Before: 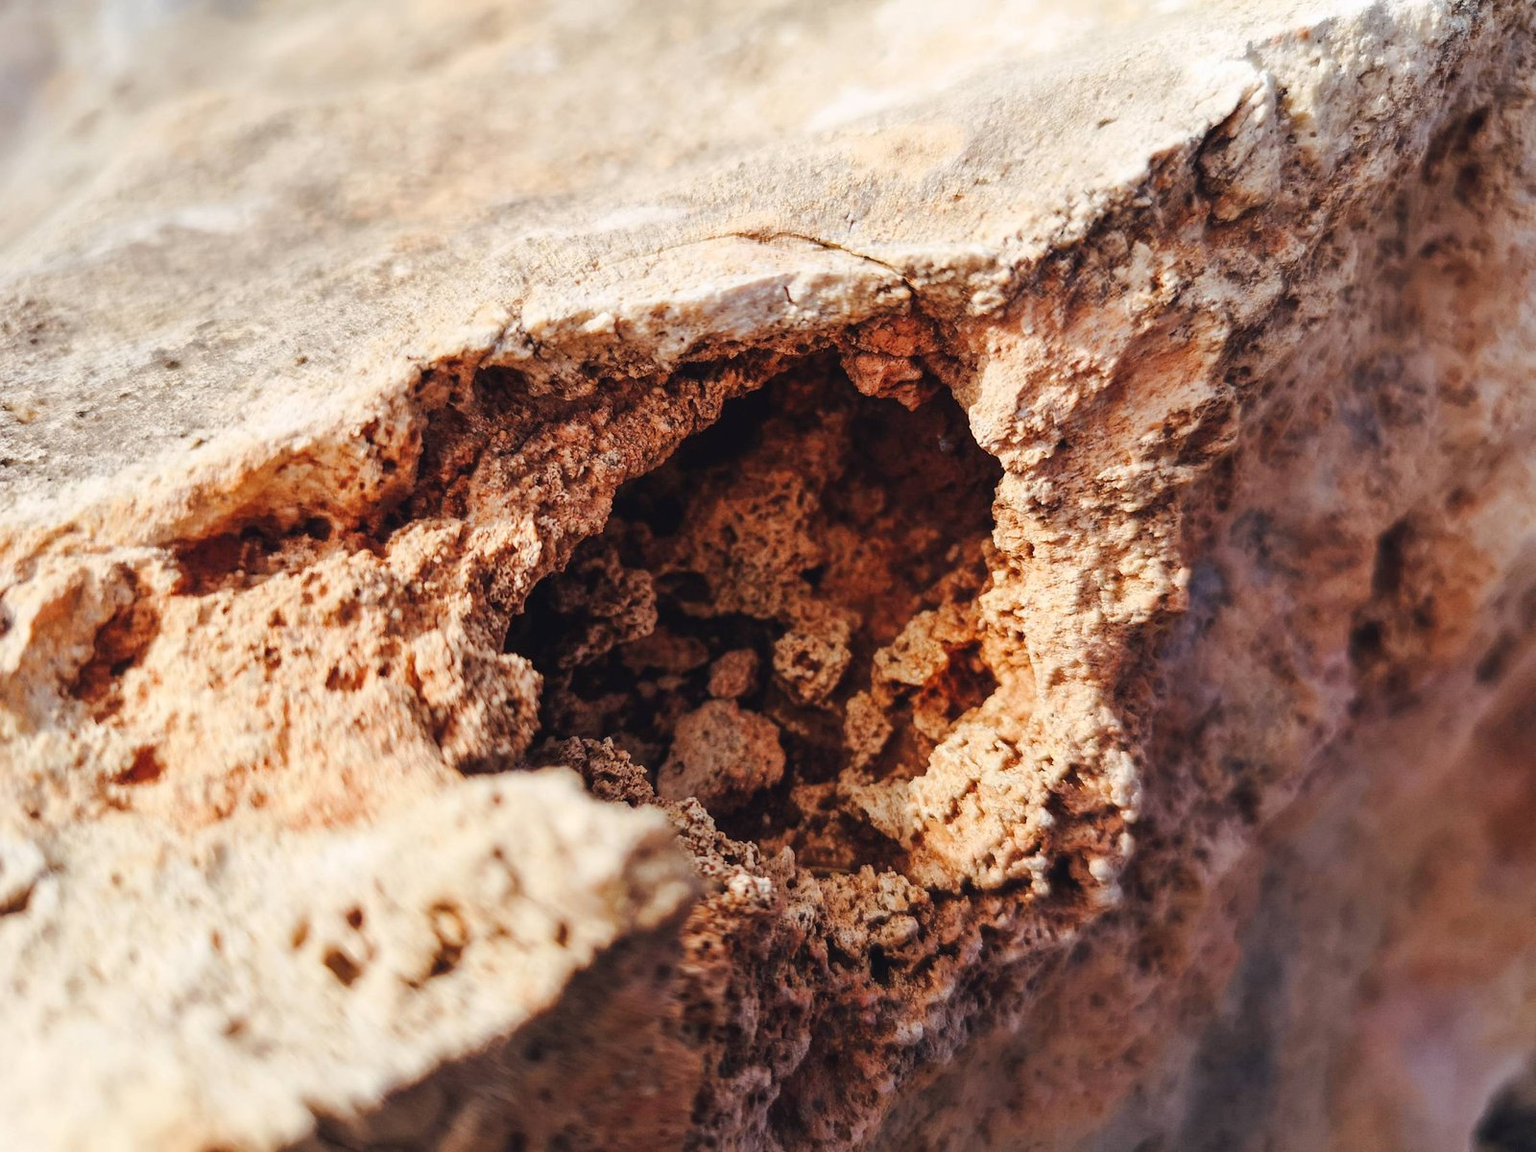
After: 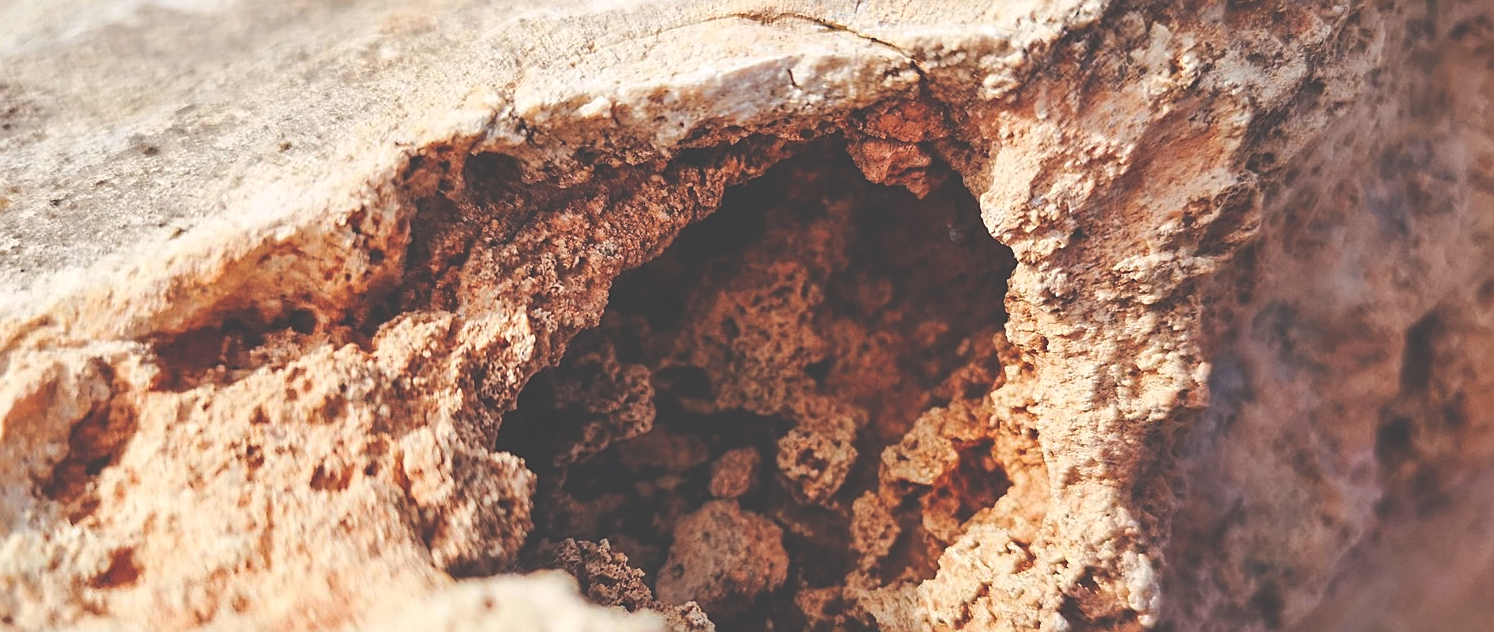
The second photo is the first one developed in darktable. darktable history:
exposure: black level correction -0.042, exposure 0.063 EV, compensate highlight preservation false
crop: left 1.828%, top 19.103%, right 4.778%, bottom 28.202%
sharpen: amount 0.498
